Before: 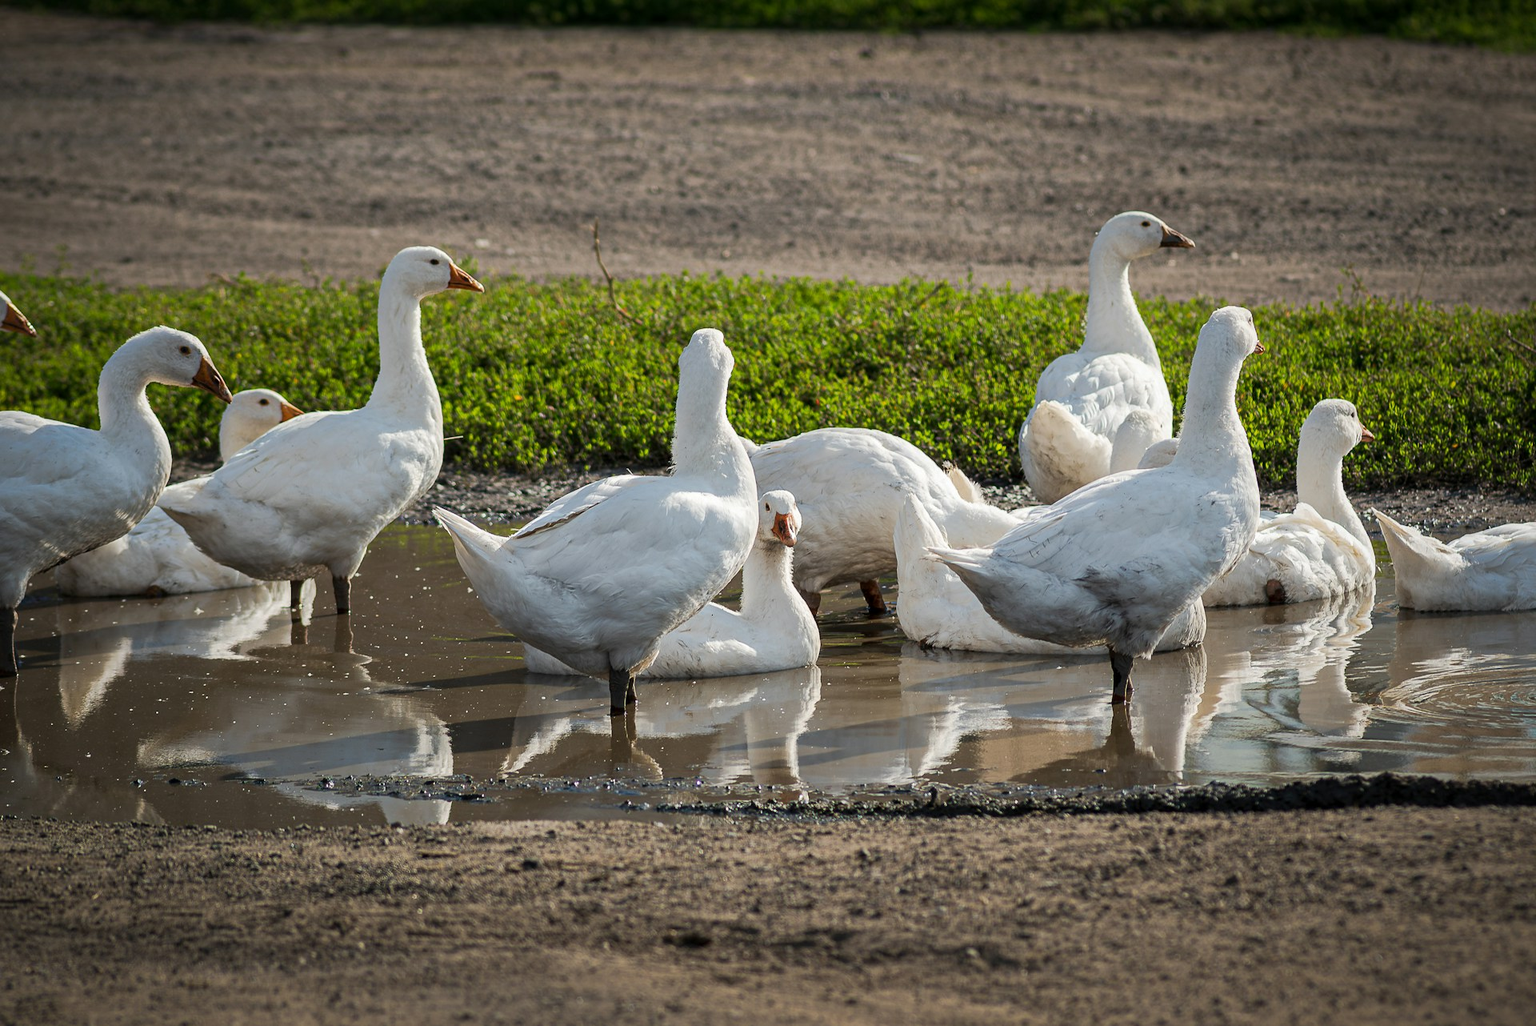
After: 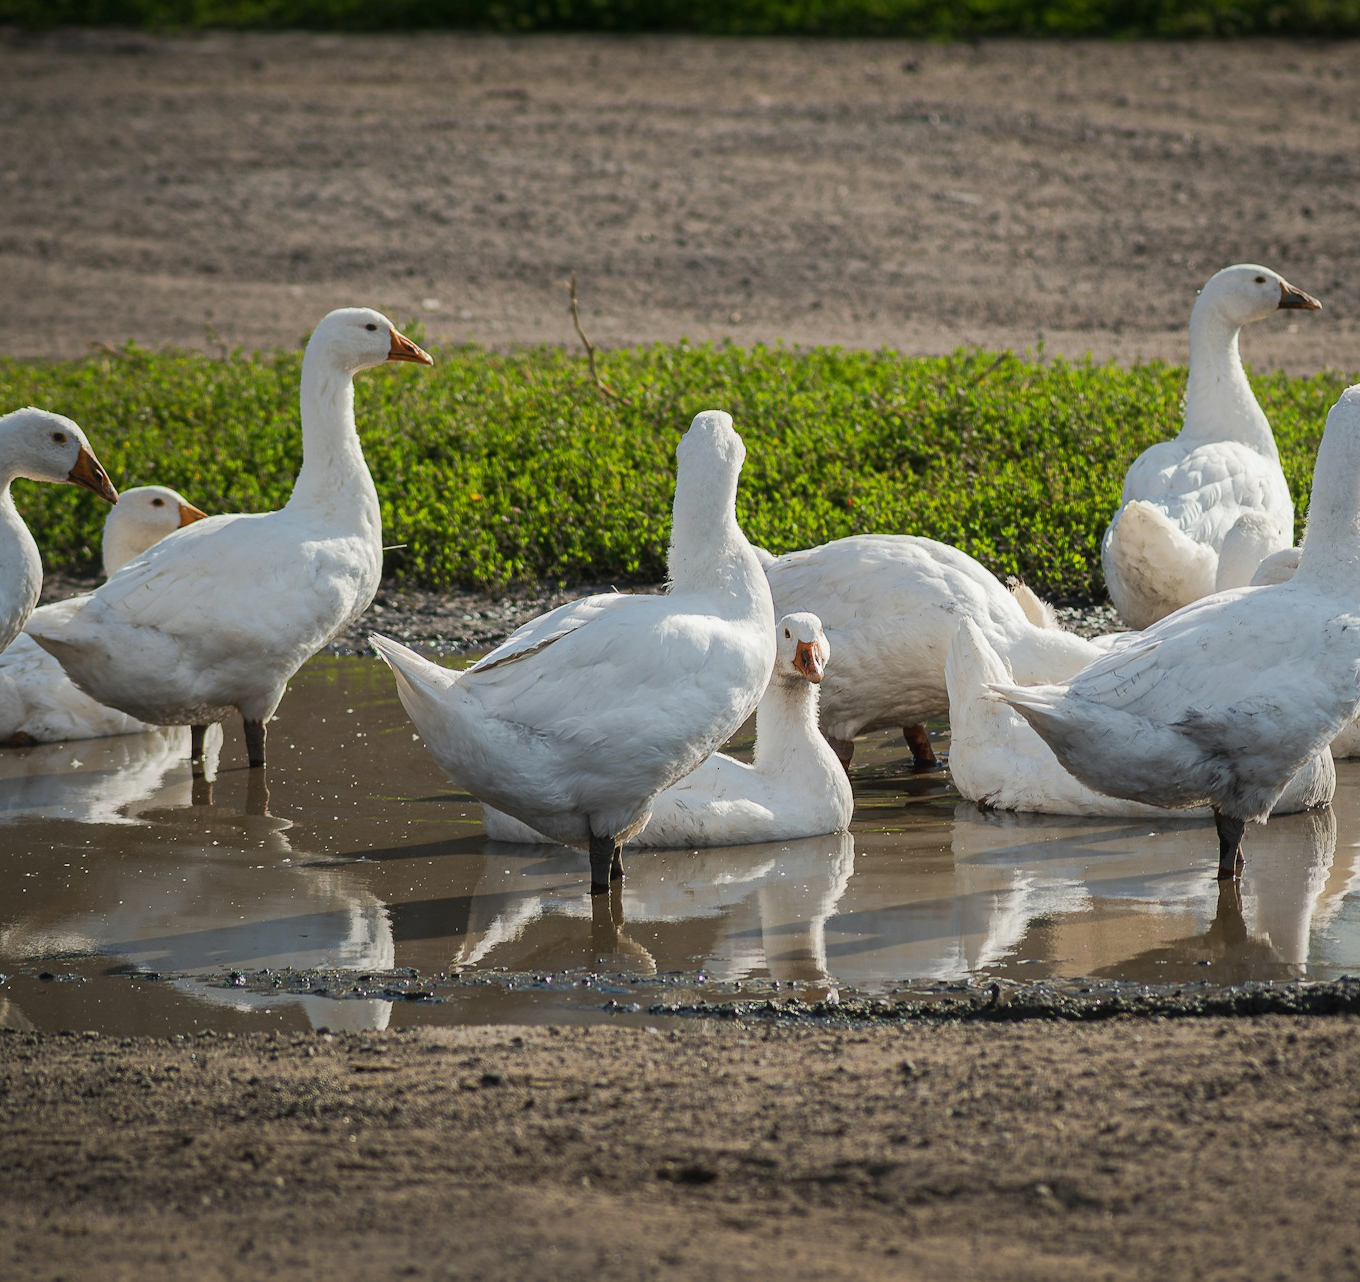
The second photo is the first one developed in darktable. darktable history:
crop and rotate: left 8.99%, right 20.169%
contrast equalizer: octaves 7, y [[0.6 ×6], [0.55 ×6], [0 ×6], [0 ×6], [0 ×6]], mix -0.215
